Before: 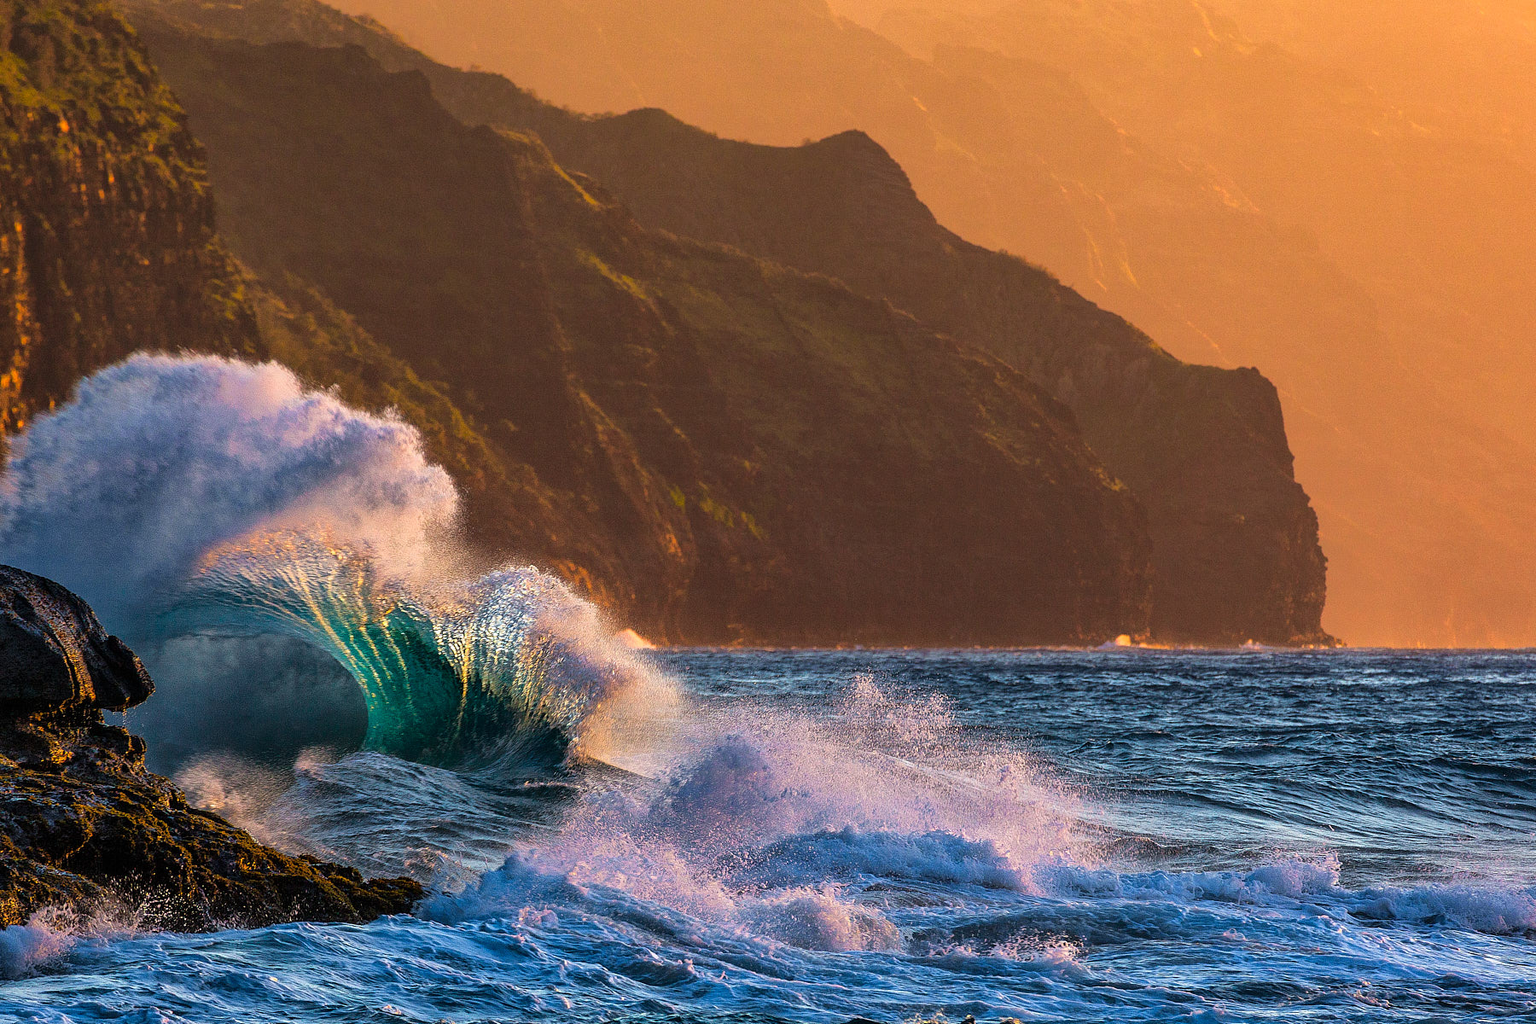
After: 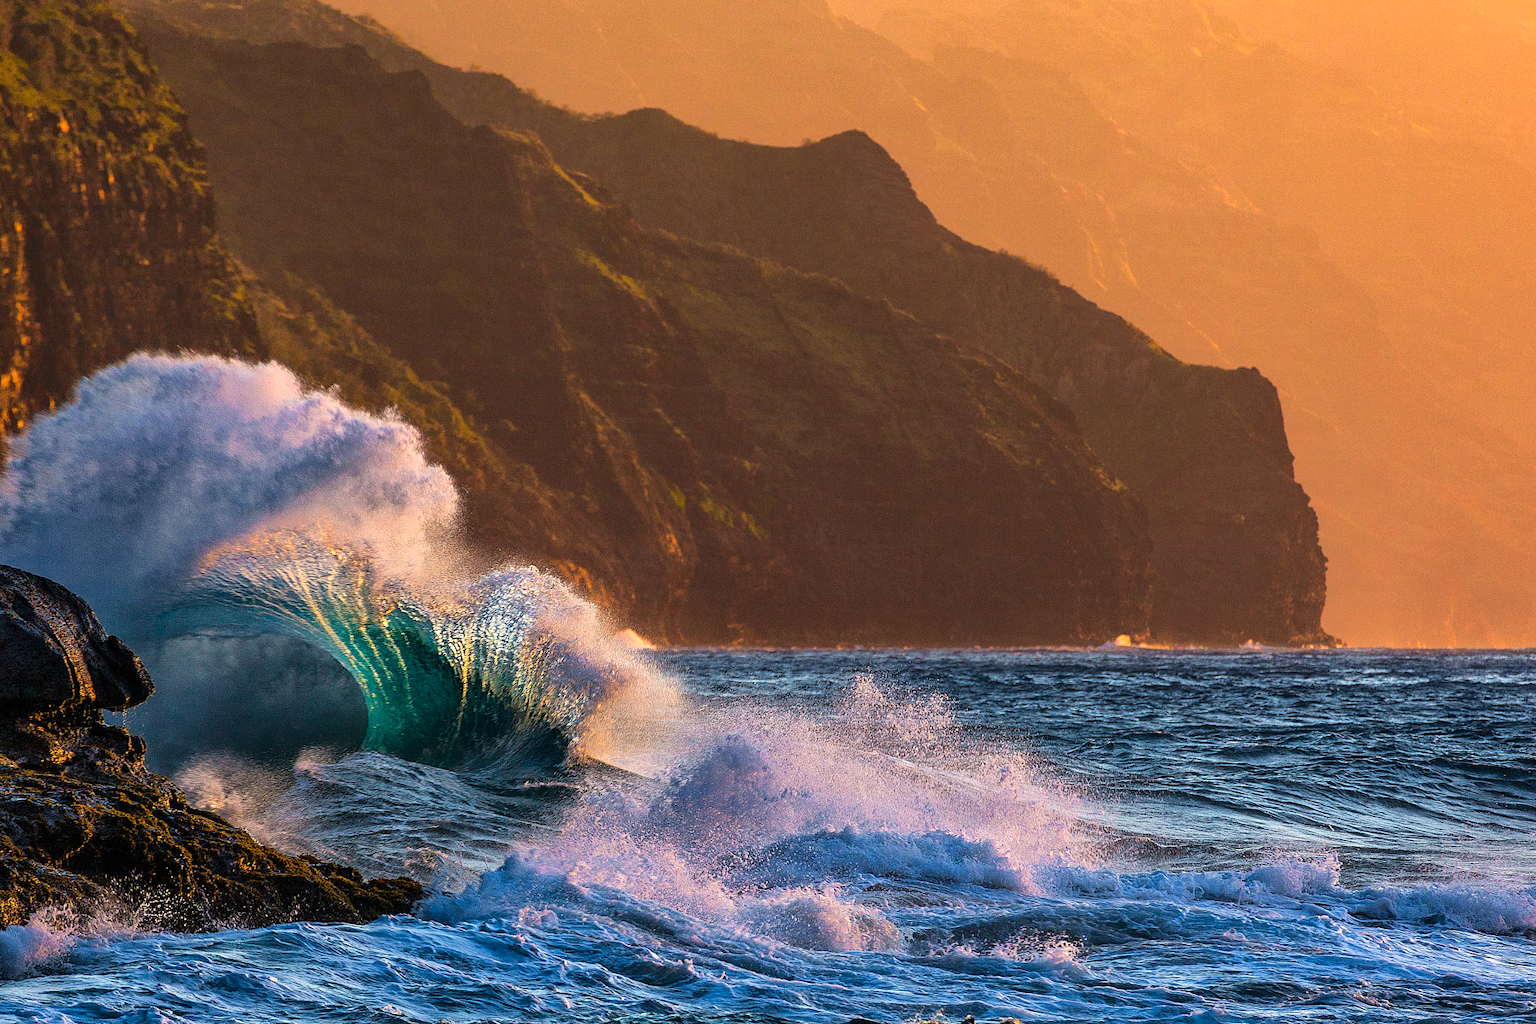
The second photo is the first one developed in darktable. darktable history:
contrast brightness saturation: contrast 0.104, brightness 0.017, saturation 0.021
